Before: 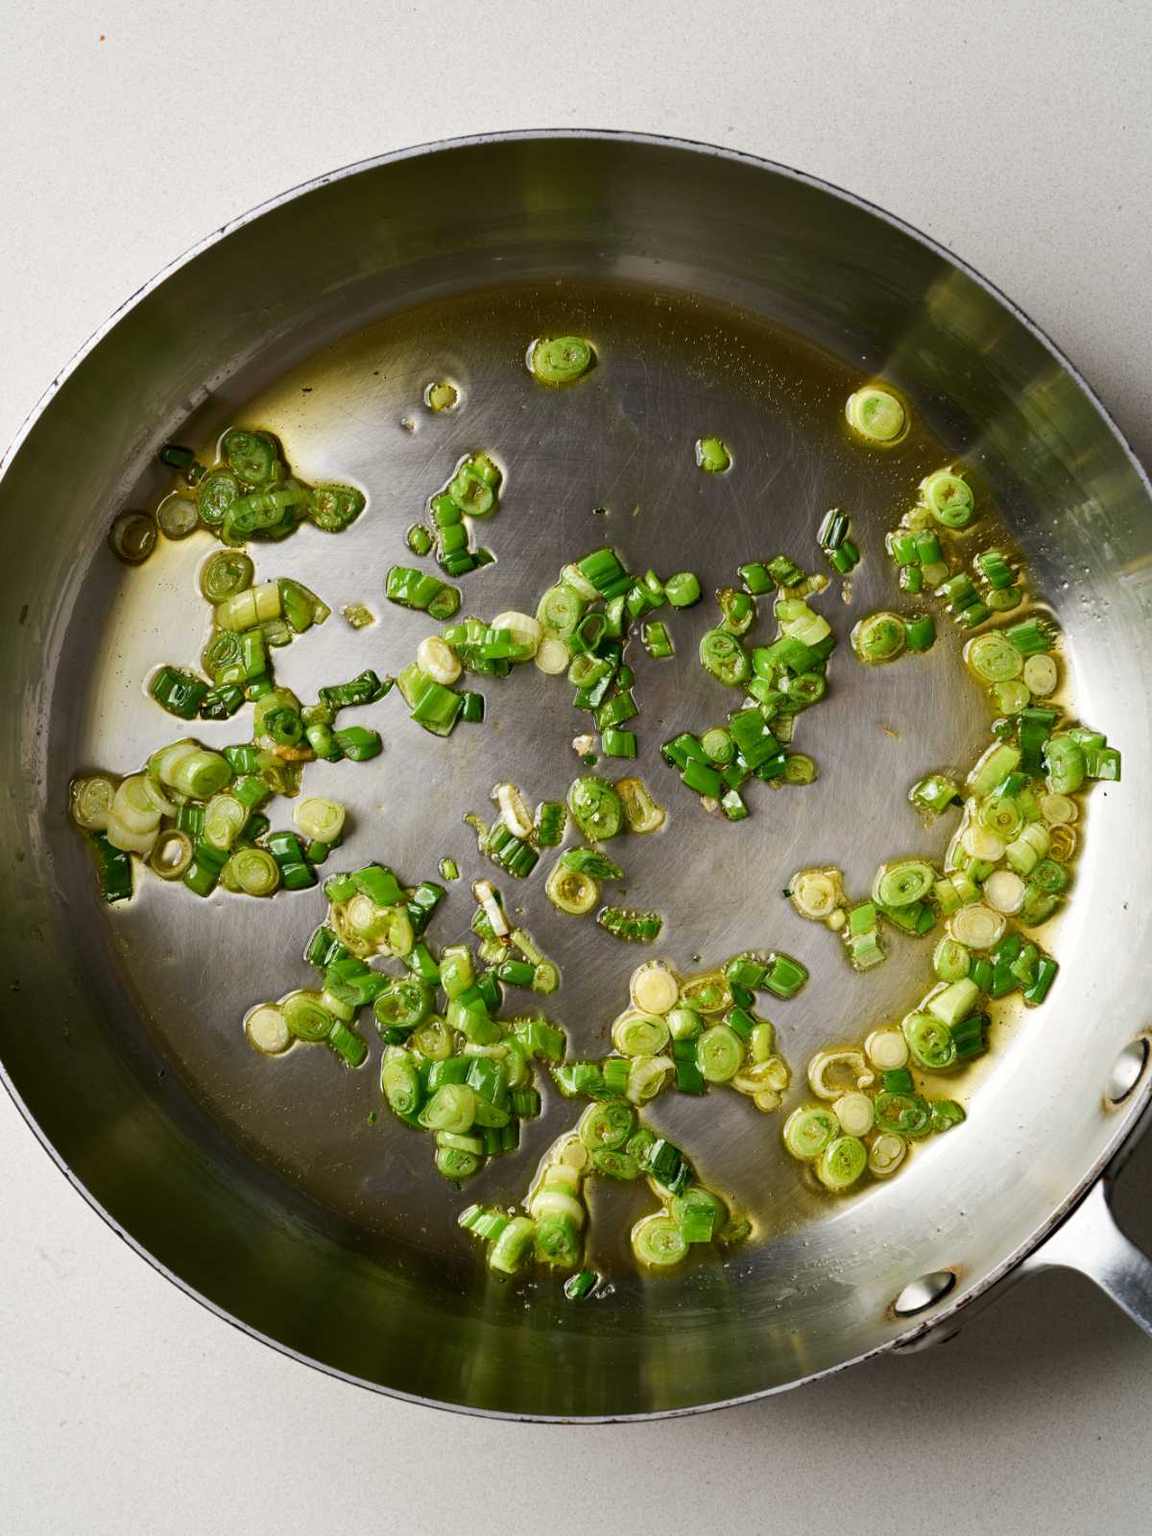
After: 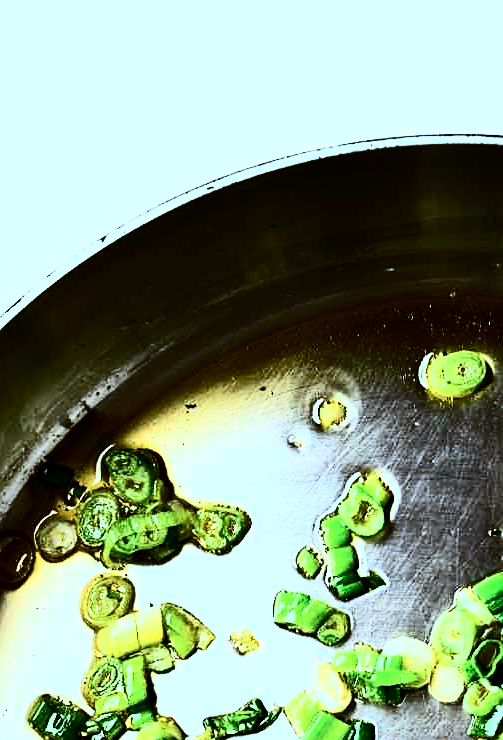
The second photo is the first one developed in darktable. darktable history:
color correction: highlights a* -9.35, highlights b* -23.15
crop and rotate: left 10.817%, top 0.062%, right 47.194%, bottom 53.626%
sharpen: on, module defaults
contrast brightness saturation: contrast 0.32, brightness -0.08, saturation 0.17
rgb curve: curves: ch0 [(0, 0) (0.21, 0.15) (0.24, 0.21) (0.5, 0.75) (0.75, 0.96) (0.89, 0.99) (1, 1)]; ch1 [(0, 0.02) (0.21, 0.13) (0.25, 0.2) (0.5, 0.67) (0.75, 0.9) (0.89, 0.97) (1, 1)]; ch2 [(0, 0.02) (0.21, 0.13) (0.25, 0.2) (0.5, 0.67) (0.75, 0.9) (0.89, 0.97) (1, 1)], compensate middle gray true
